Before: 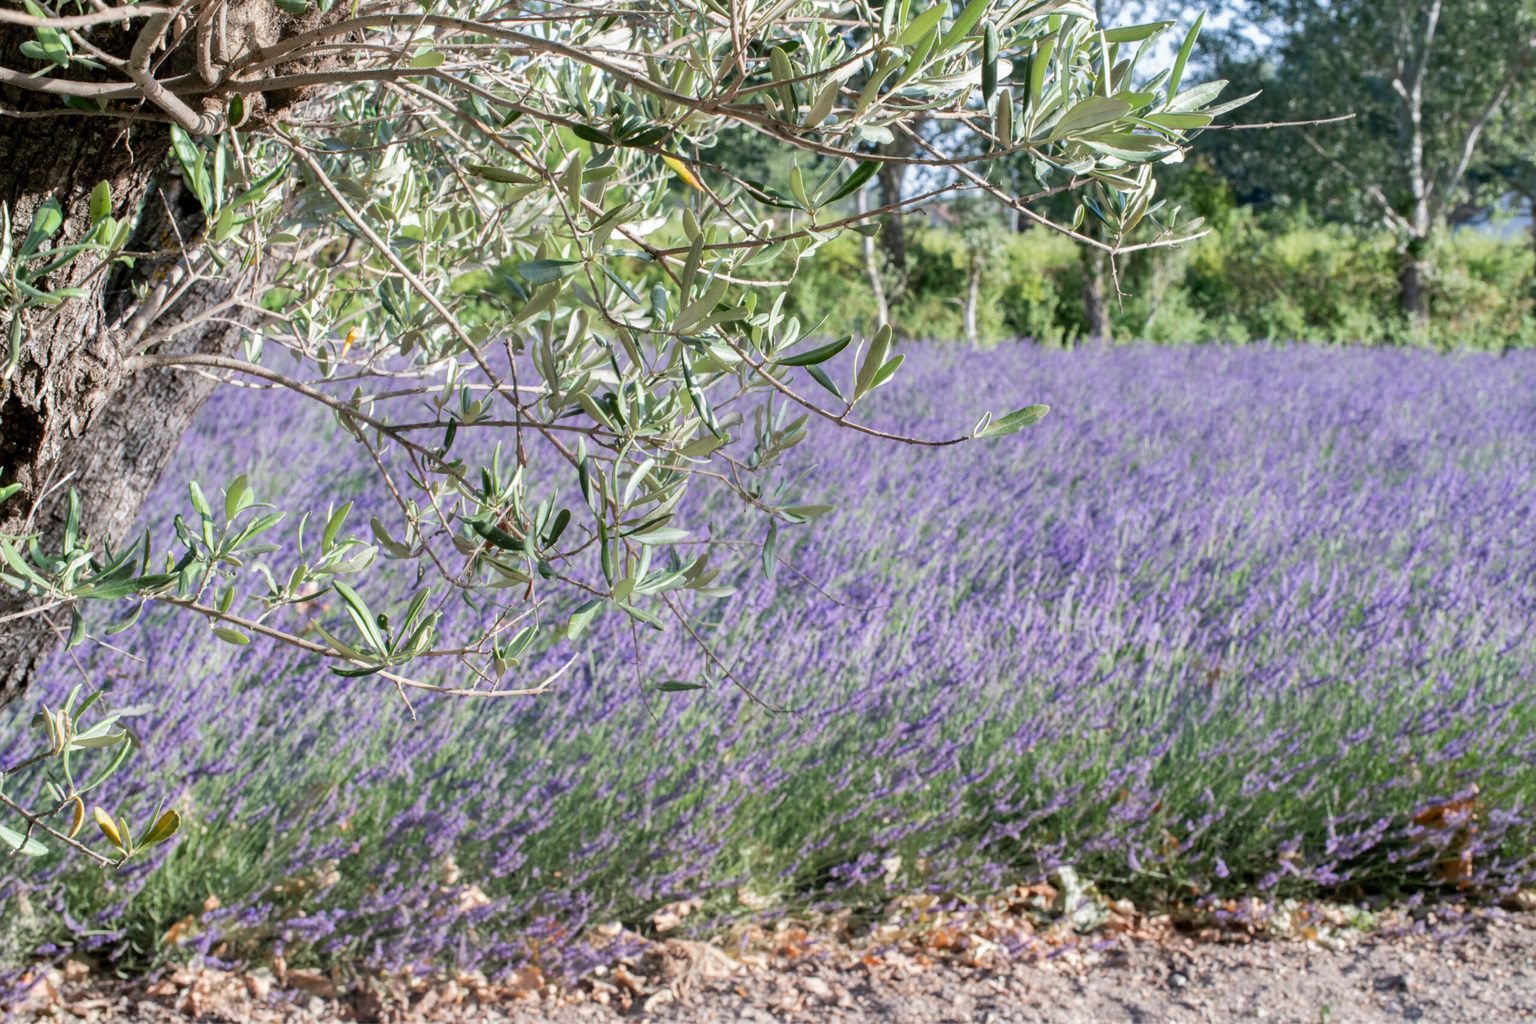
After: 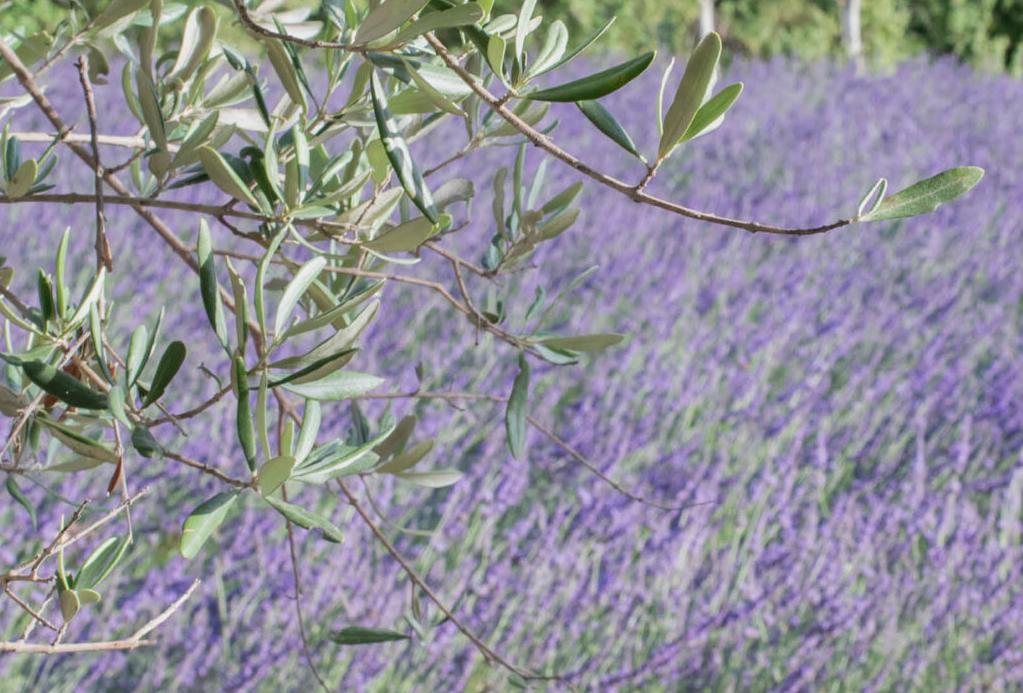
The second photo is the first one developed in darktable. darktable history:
crop: left 29.897%, top 29.762%, right 30.133%, bottom 29.633%
contrast brightness saturation: contrast -0.1, saturation -0.081
